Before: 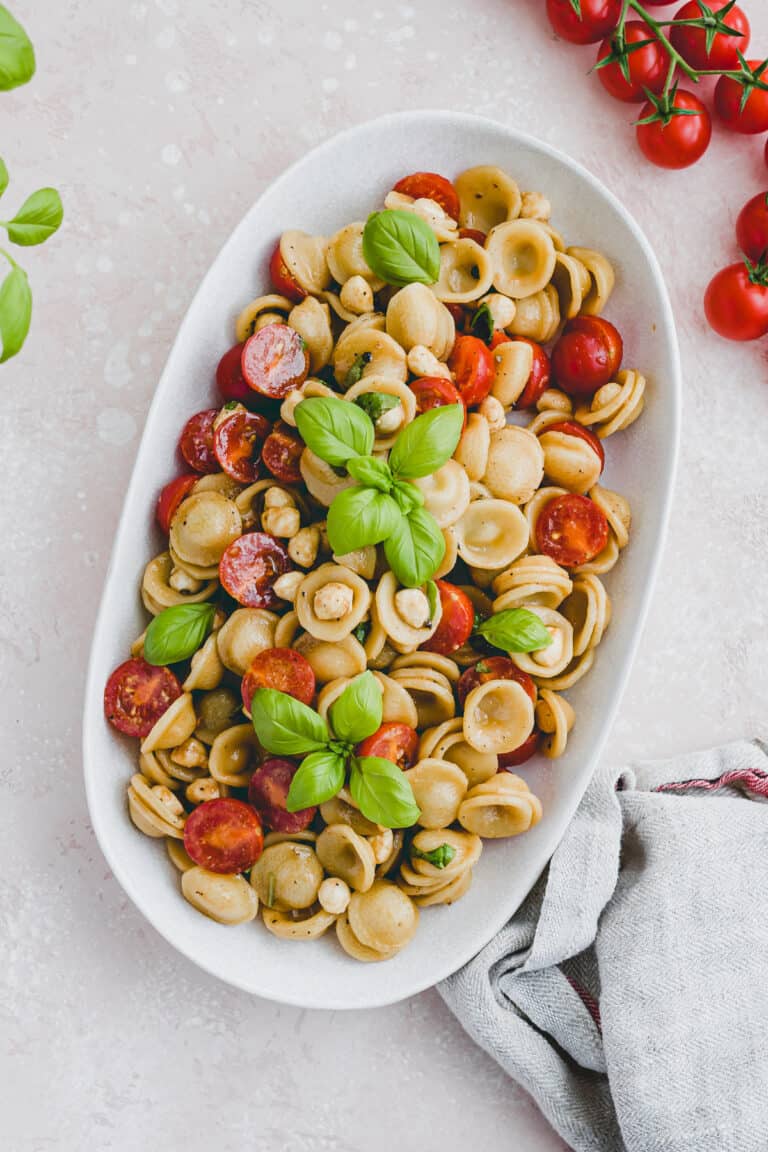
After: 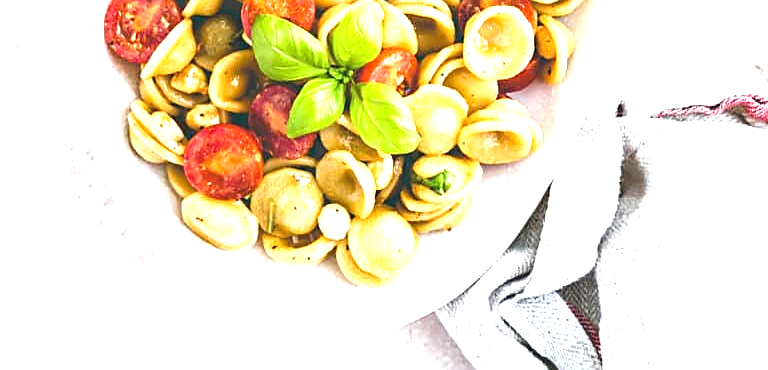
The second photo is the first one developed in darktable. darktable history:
sharpen: on, module defaults
exposure: black level correction 0, exposure 1.493 EV, compensate exposure bias true, compensate highlight preservation false
crop and rotate: top 58.534%, bottom 9.322%
